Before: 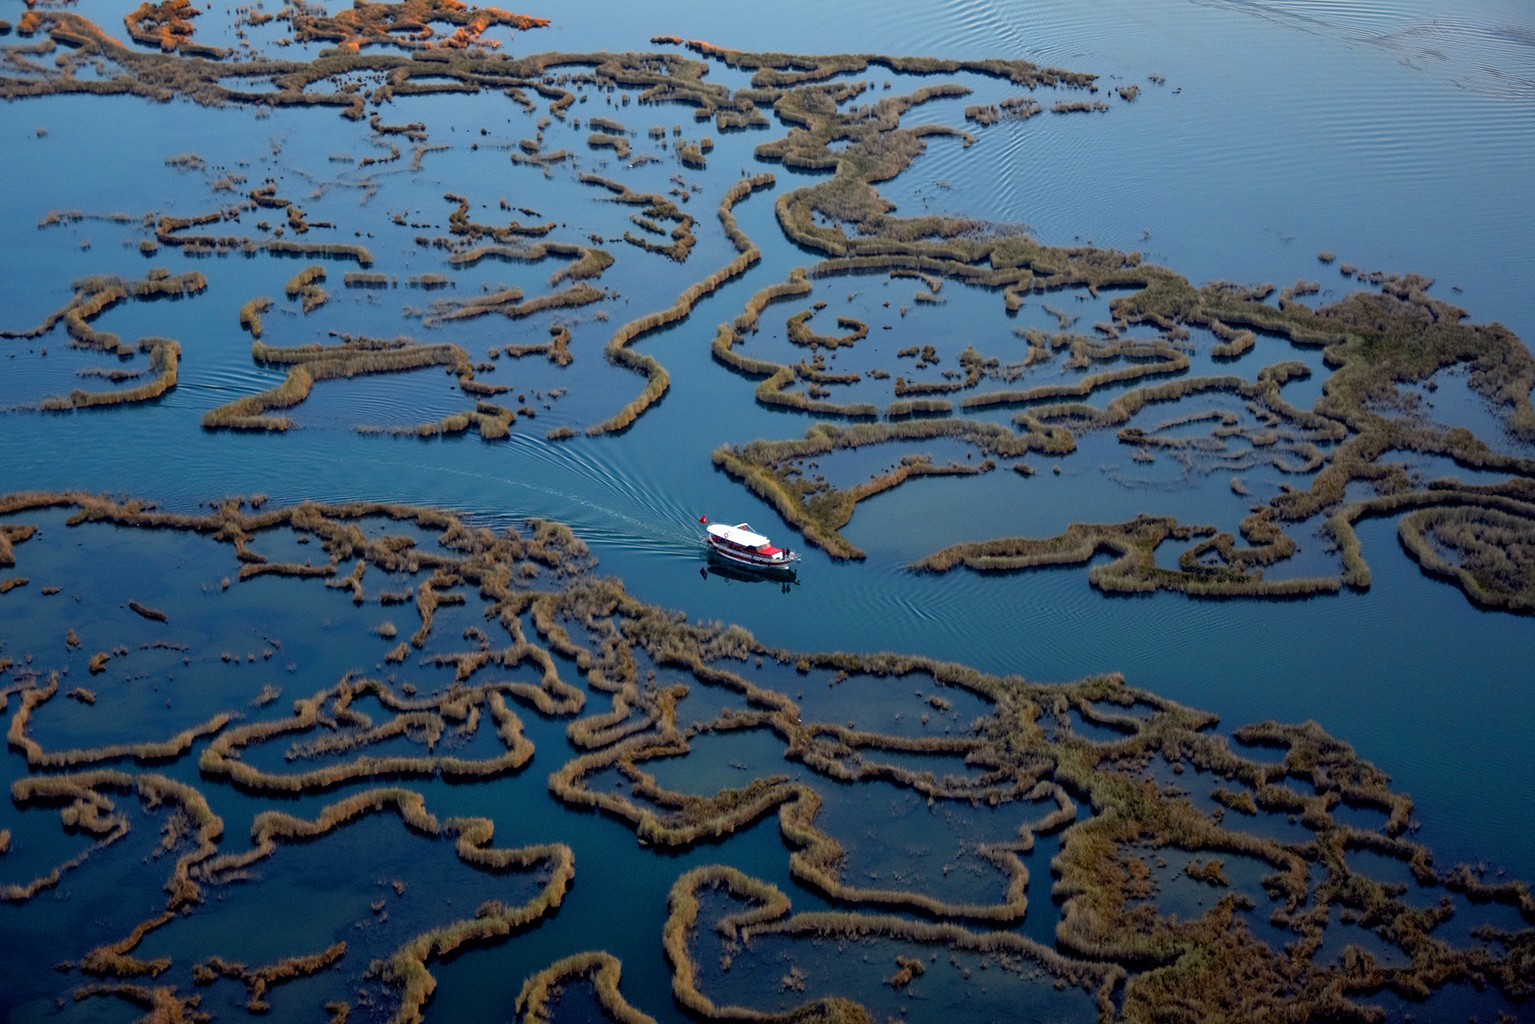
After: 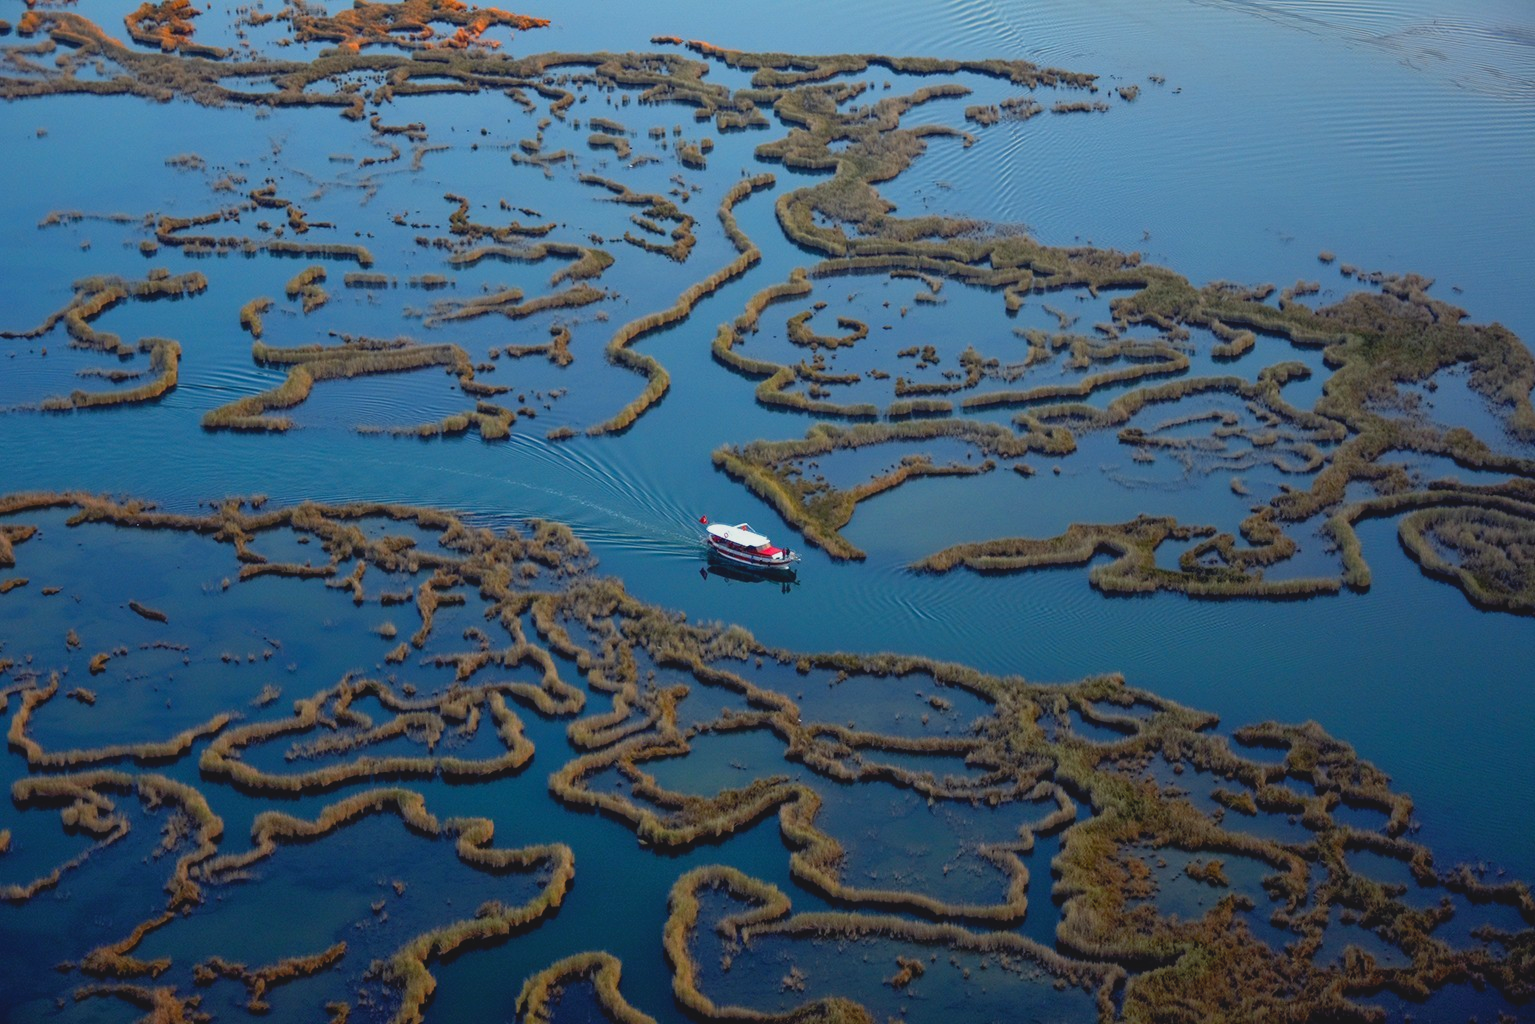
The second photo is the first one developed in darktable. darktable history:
white balance: red 0.978, blue 0.999
lowpass: radius 0.1, contrast 0.85, saturation 1.1, unbound 0
